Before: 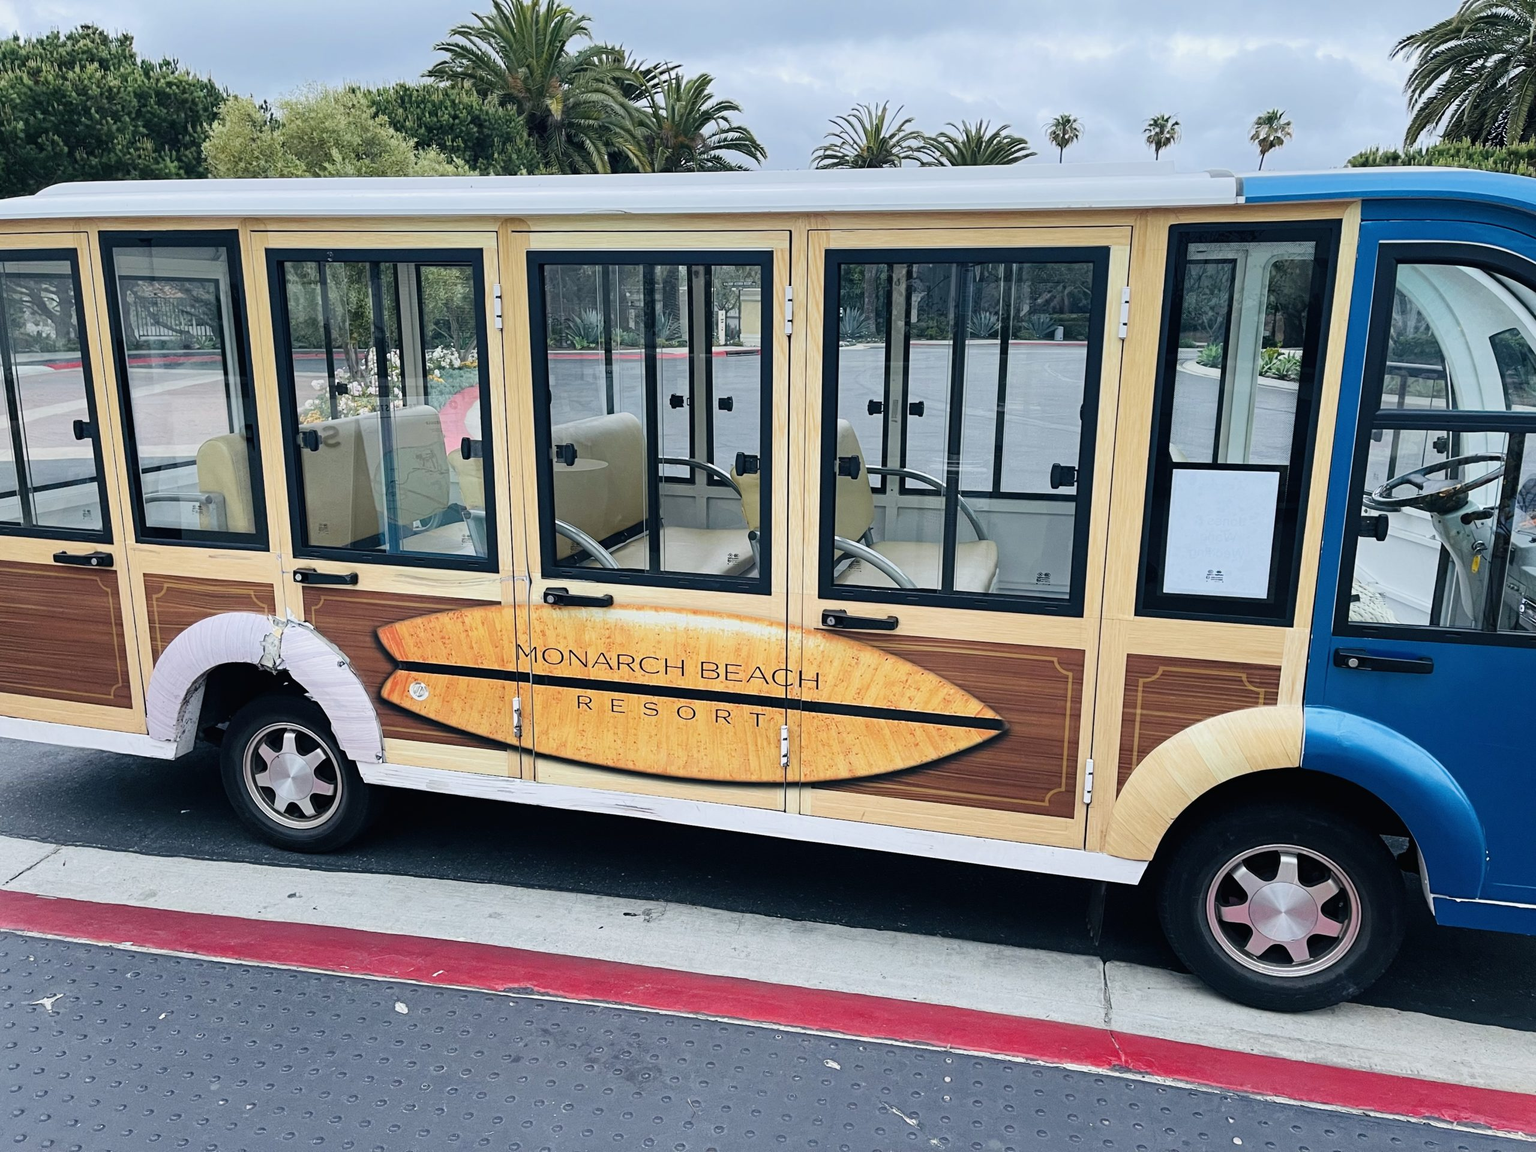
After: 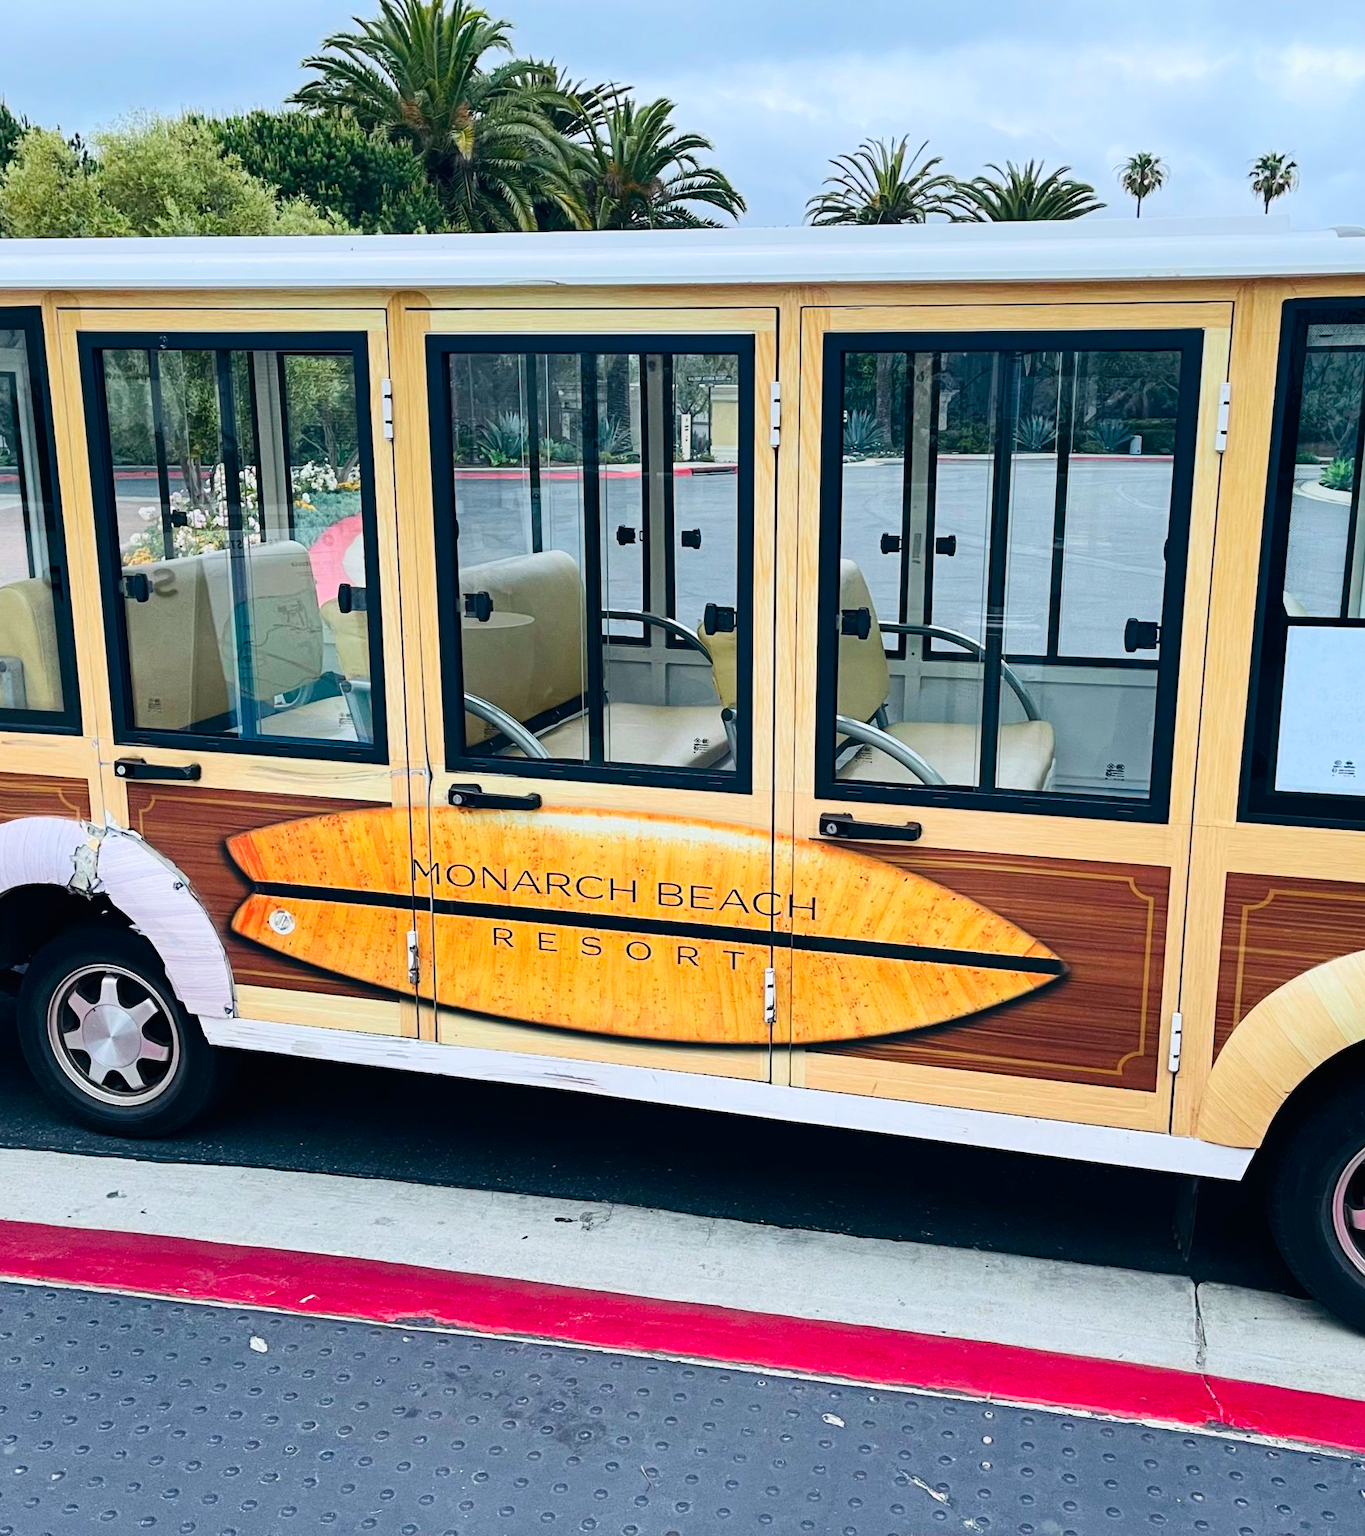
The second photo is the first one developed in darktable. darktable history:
contrast brightness saturation: contrast 0.16, saturation 0.32
crop and rotate: left 13.537%, right 19.796%
